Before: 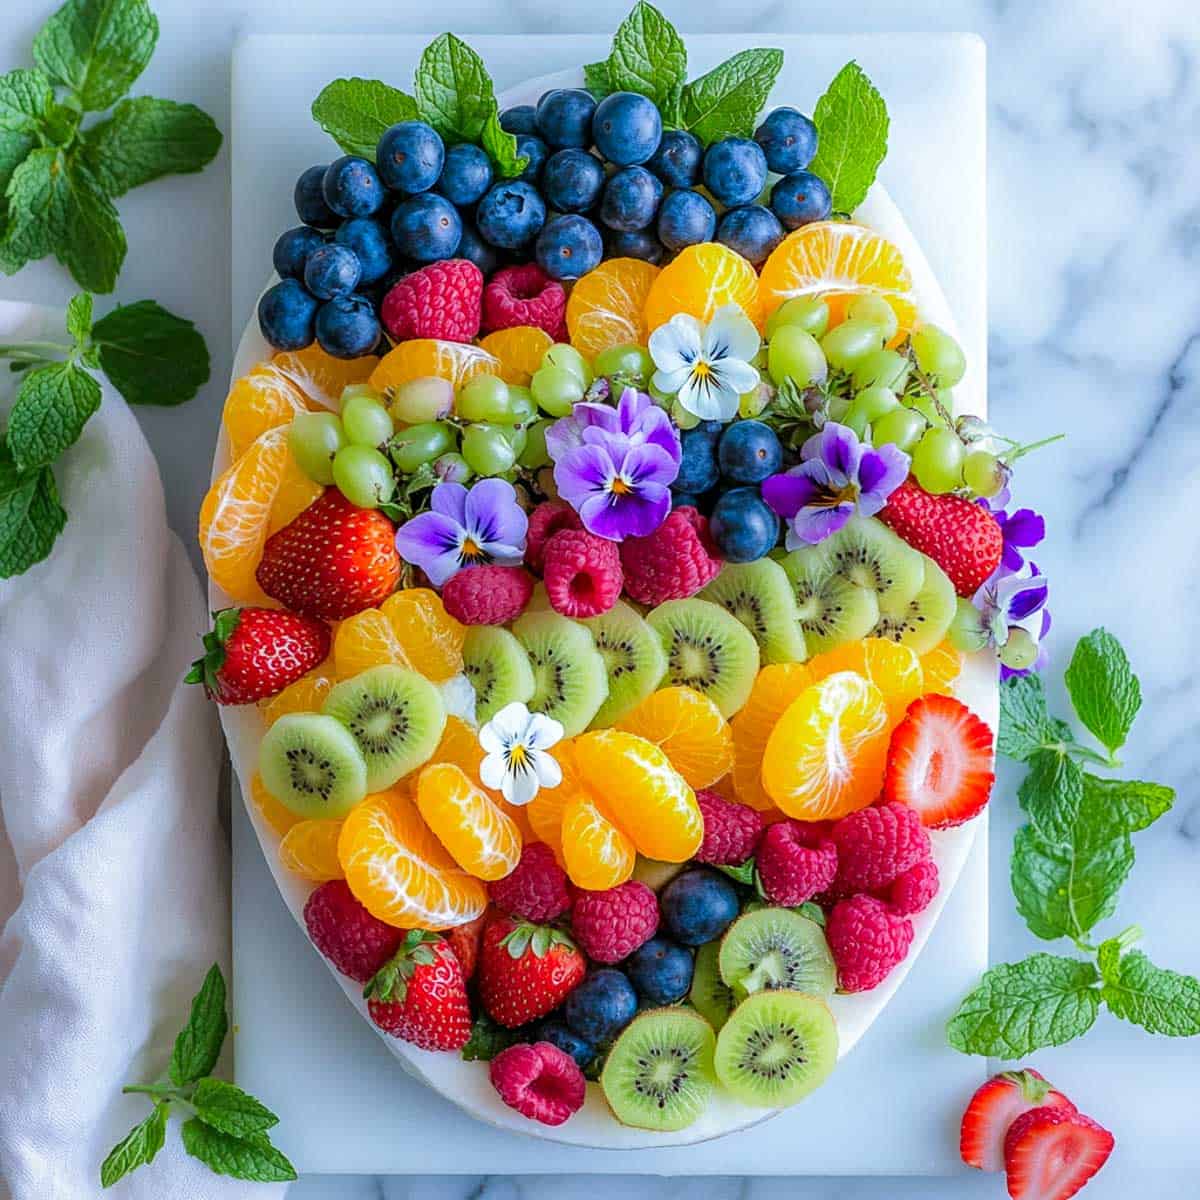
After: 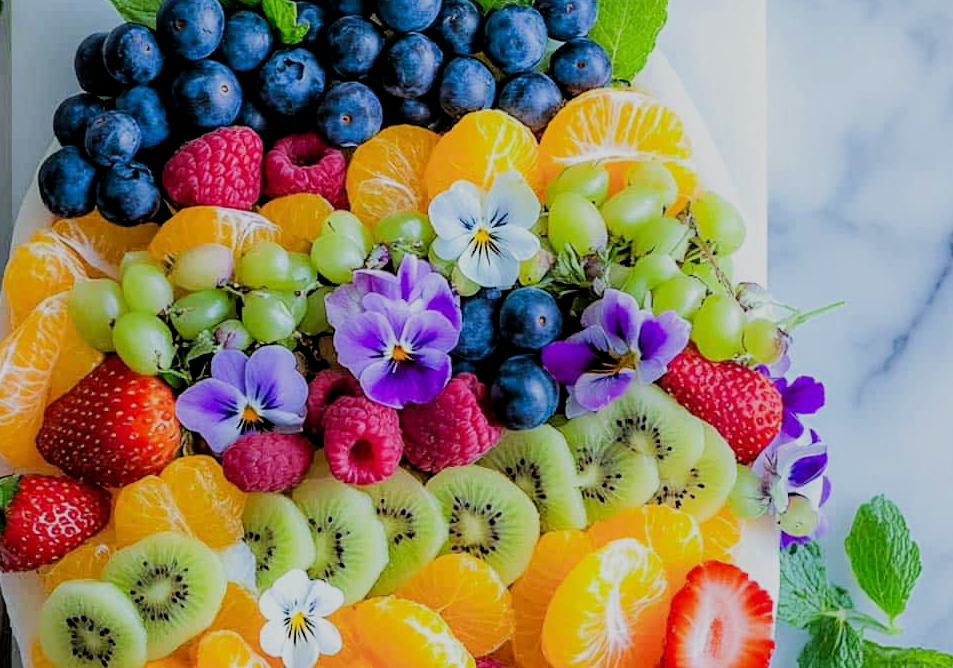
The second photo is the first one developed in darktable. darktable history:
crop: left 18.38%, top 11.092%, right 2.134%, bottom 33.217%
filmic rgb: black relative exposure -4.14 EV, white relative exposure 5.1 EV, hardness 2.11, contrast 1.165
